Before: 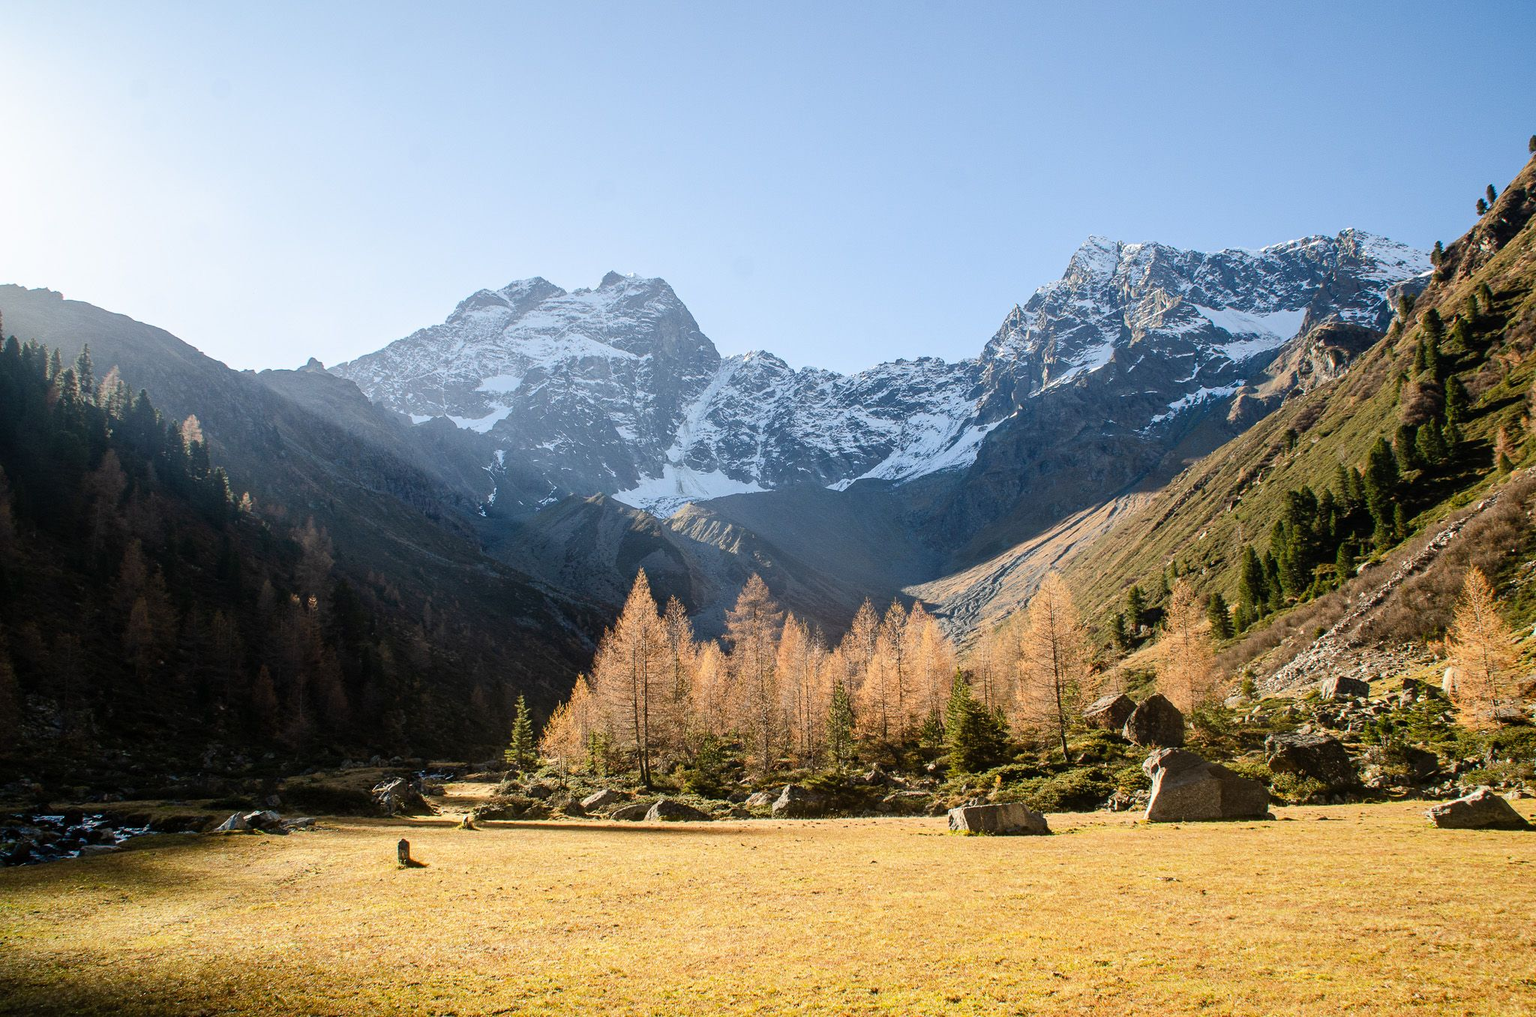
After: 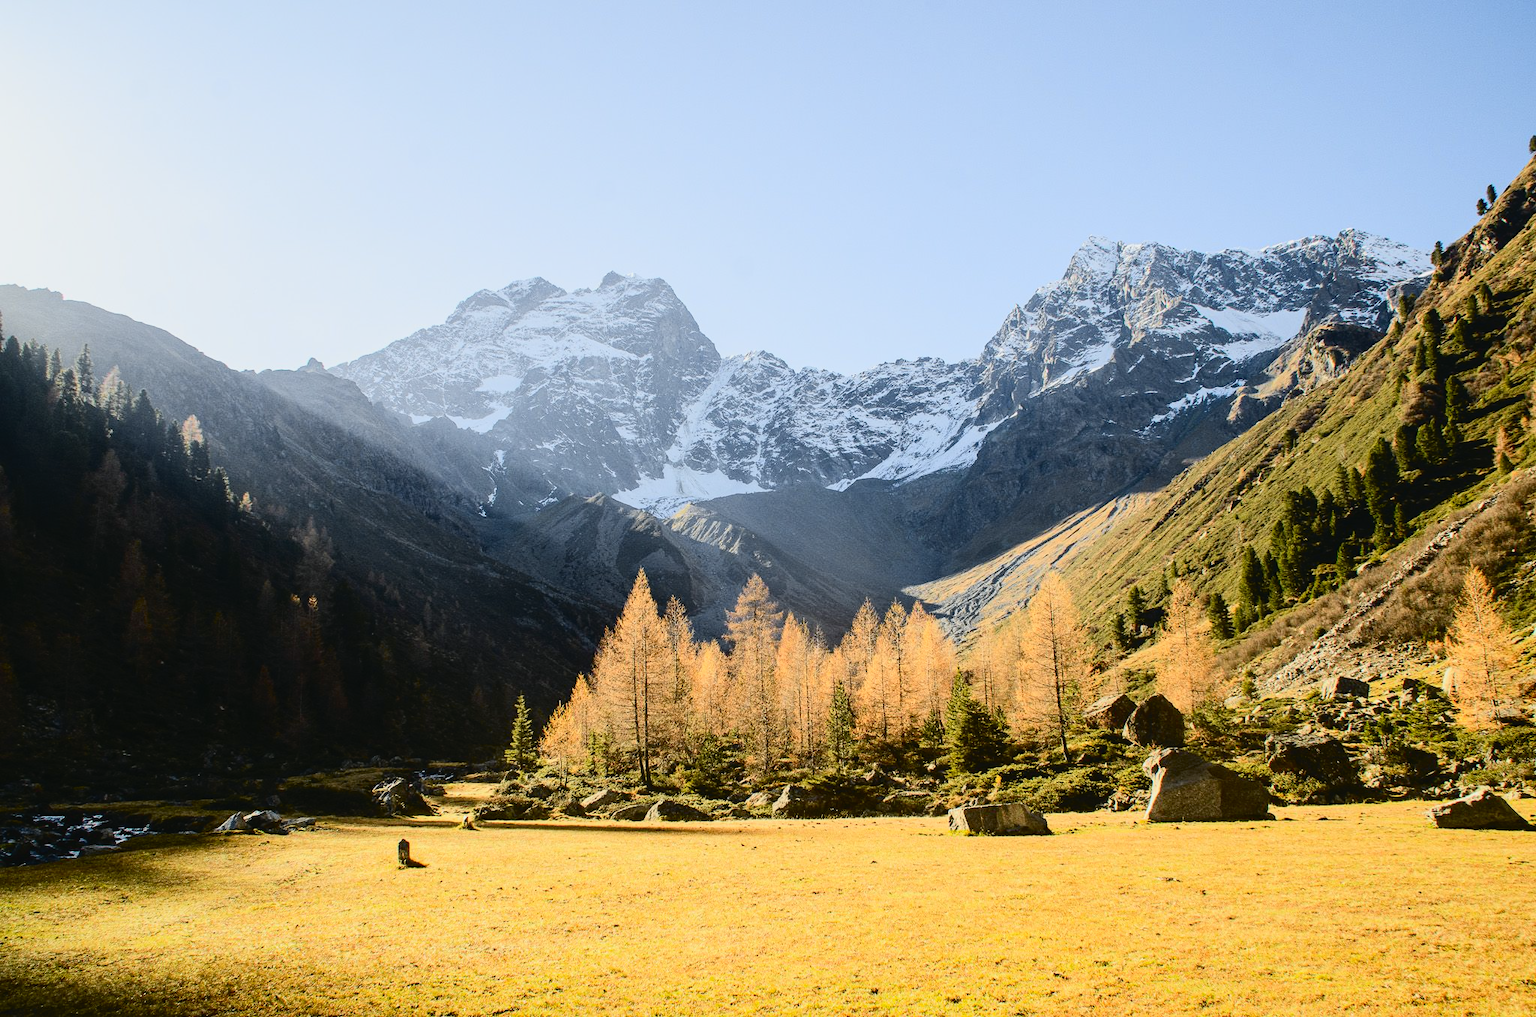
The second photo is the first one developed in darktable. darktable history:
tone curve: curves: ch0 [(0, 0.03) (0.113, 0.087) (0.207, 0.184) (0.515, 0.612) (0.712, 0.793) (1, 0.946)]; ch1 [(0, 0) (0.172, 0.123) (0.317, 0.279) (0.407, 0.401) (0.476, 0.482) (0.505, 0.499) (0.534, 0.534) (0.632, 0.645) (0.726, 0.745) (1, 1)]; ch2 [(0, 0) (0.411, 0.424) (0.505, 0.505) (0.521, 0.524) (0.541, 0.569) (0.65, 0.699) (1, 1)], color space Lab, independent channels, preserve colors none
